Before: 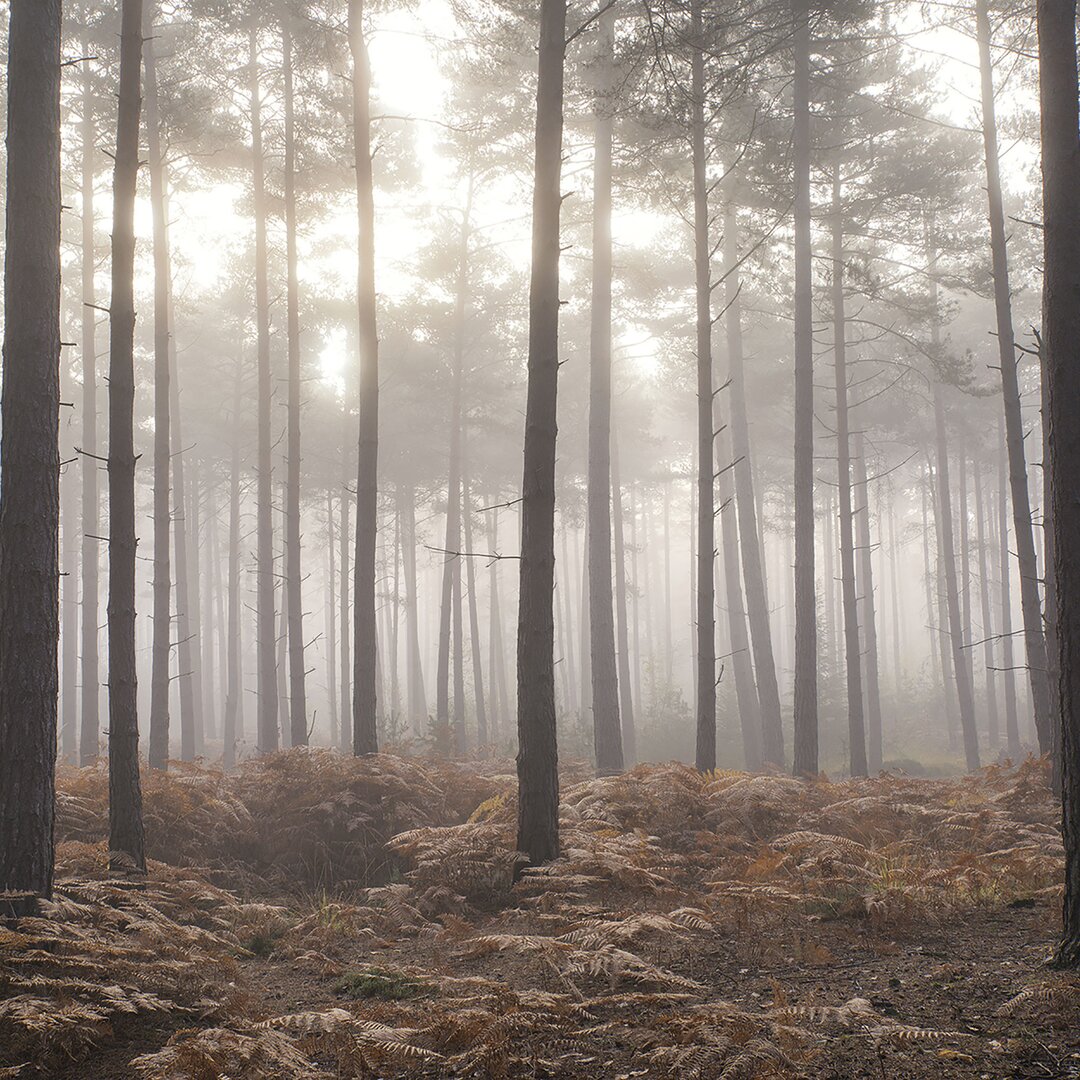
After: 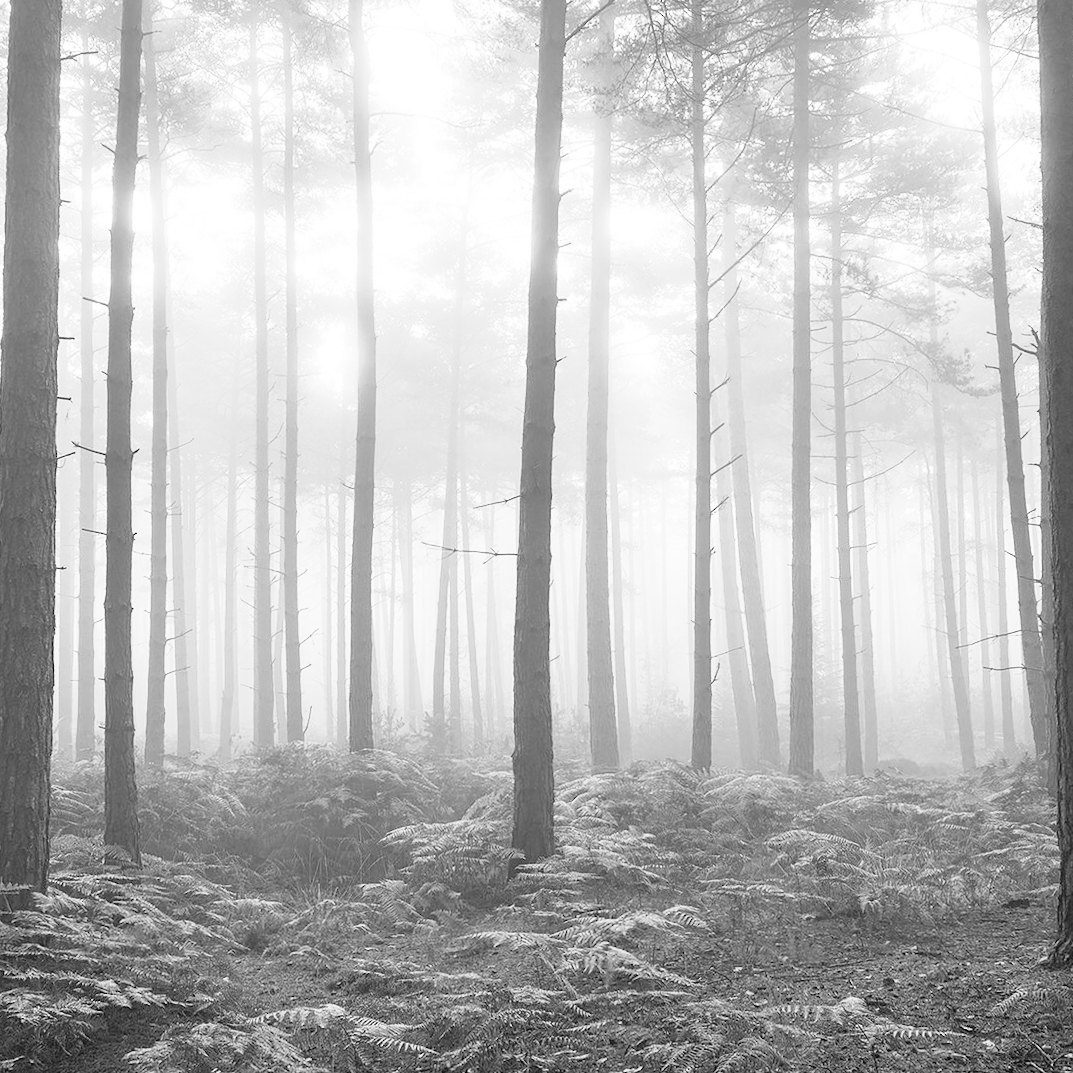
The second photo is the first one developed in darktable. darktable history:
velvia: on, module defaults
crop and rotate: angle -0.359°
contrast brightness saturation: contrast 0.095, brightness 0.292, saturation 0.141
base curve: curves: ch0 [(0, 0) (0.005, 0.002) (0.193, 0.295) (0.399, 0.664) (0.75, 0.928) (1, 1)], preserve colors none
color calibration: output gray [0.246, 0.254, 0.501, 0], x 0.37, y 0.382, temperature 4313.65 K
